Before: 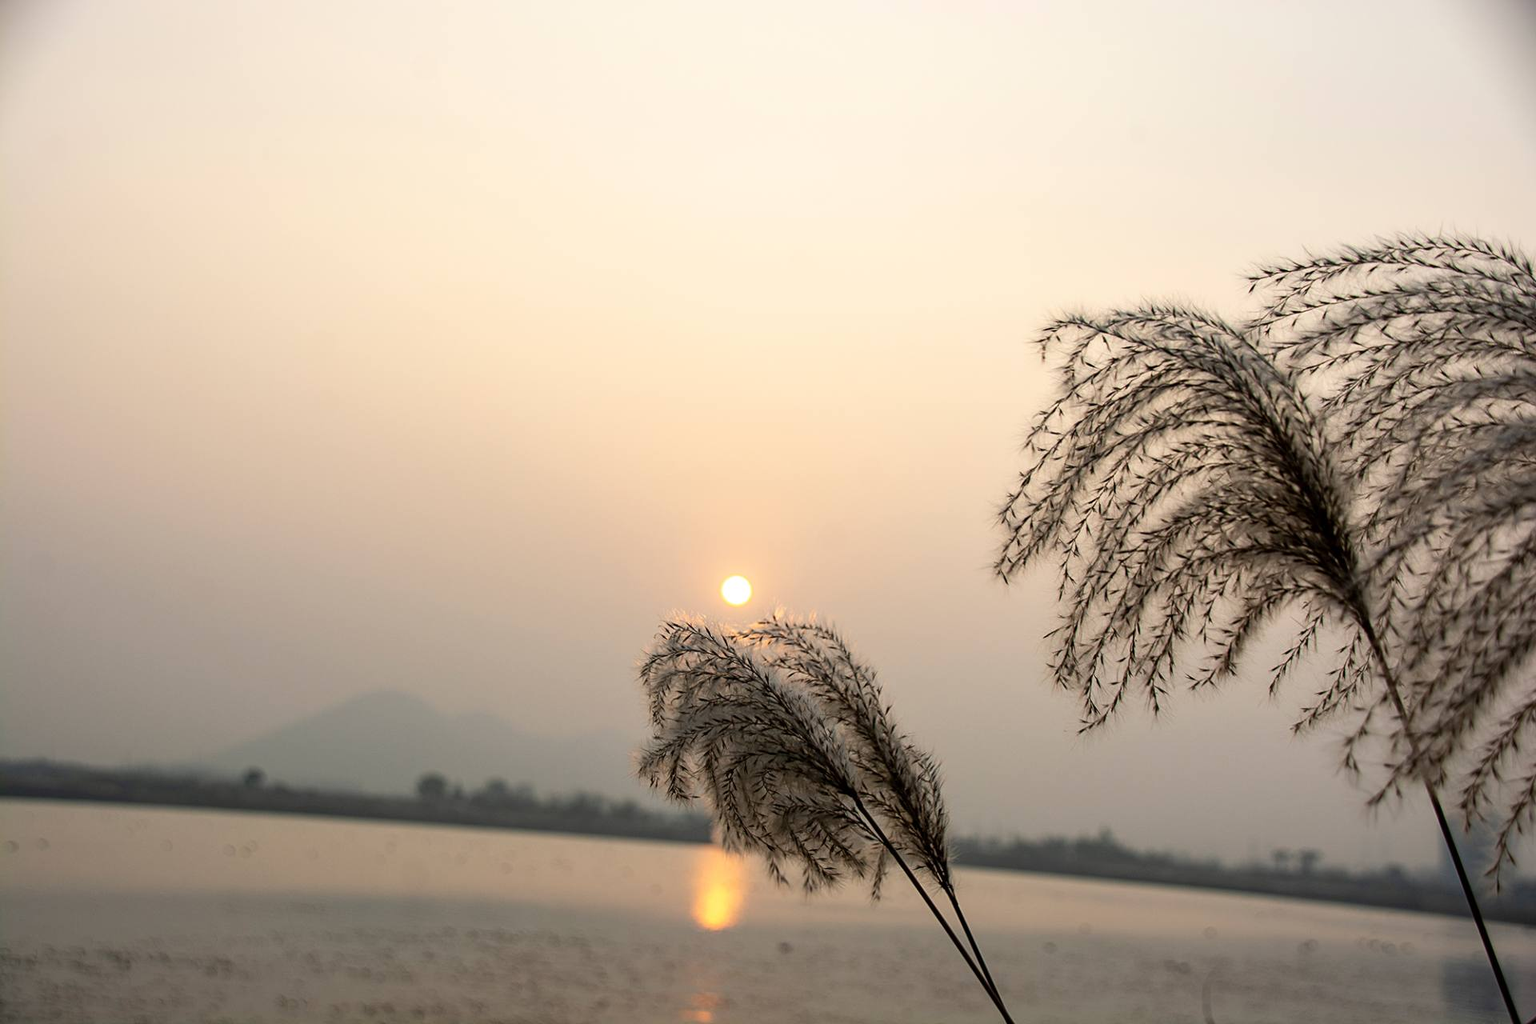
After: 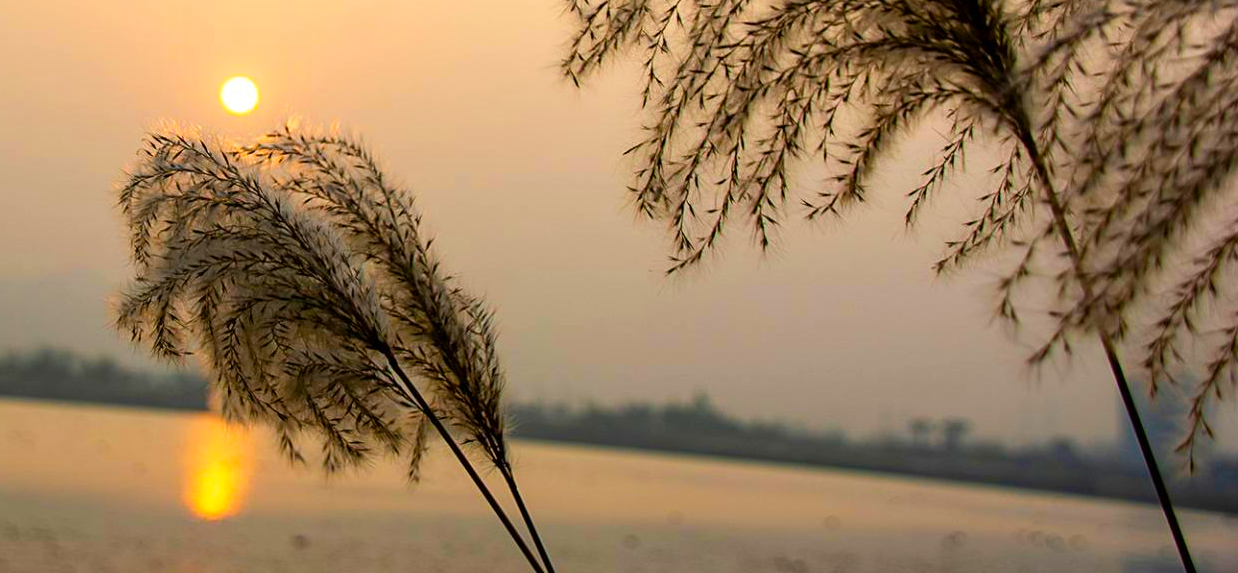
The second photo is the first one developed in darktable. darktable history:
shadows and highlights: shadows 30.86, highlights 0, soften with gaussian
contrast brightness saturation: saturation 0.18
crop and rotate: left 35.509%, top 50.238%, bottom 4.934%
velvia: strength 51%, mid-tones bias 0.51
